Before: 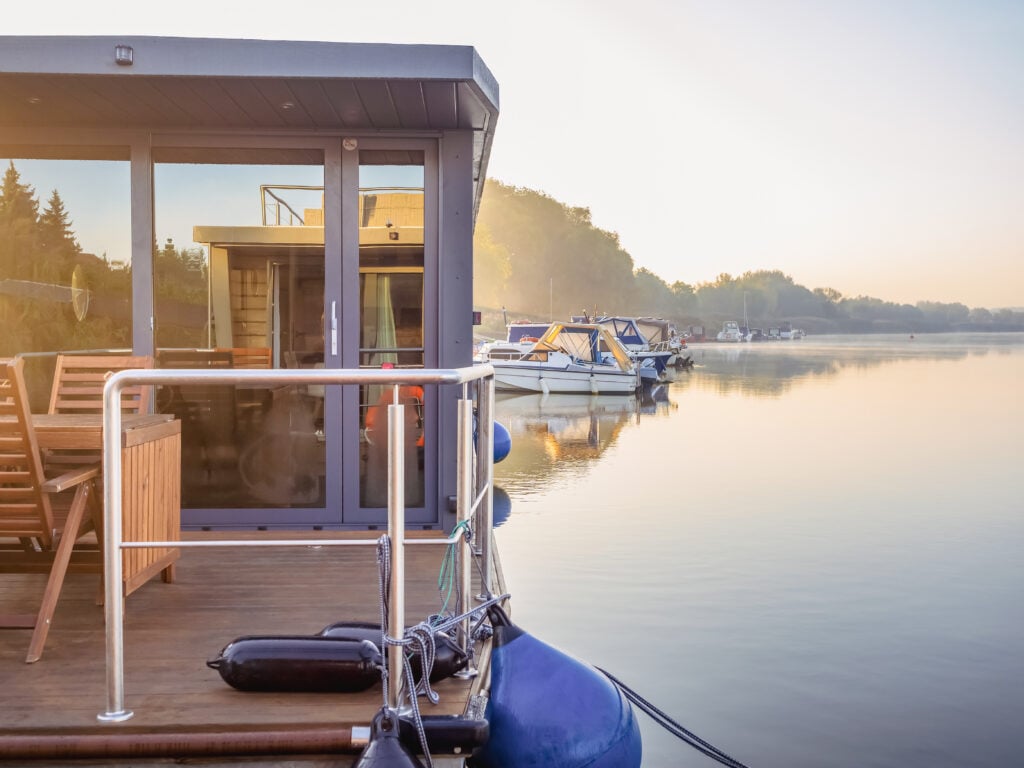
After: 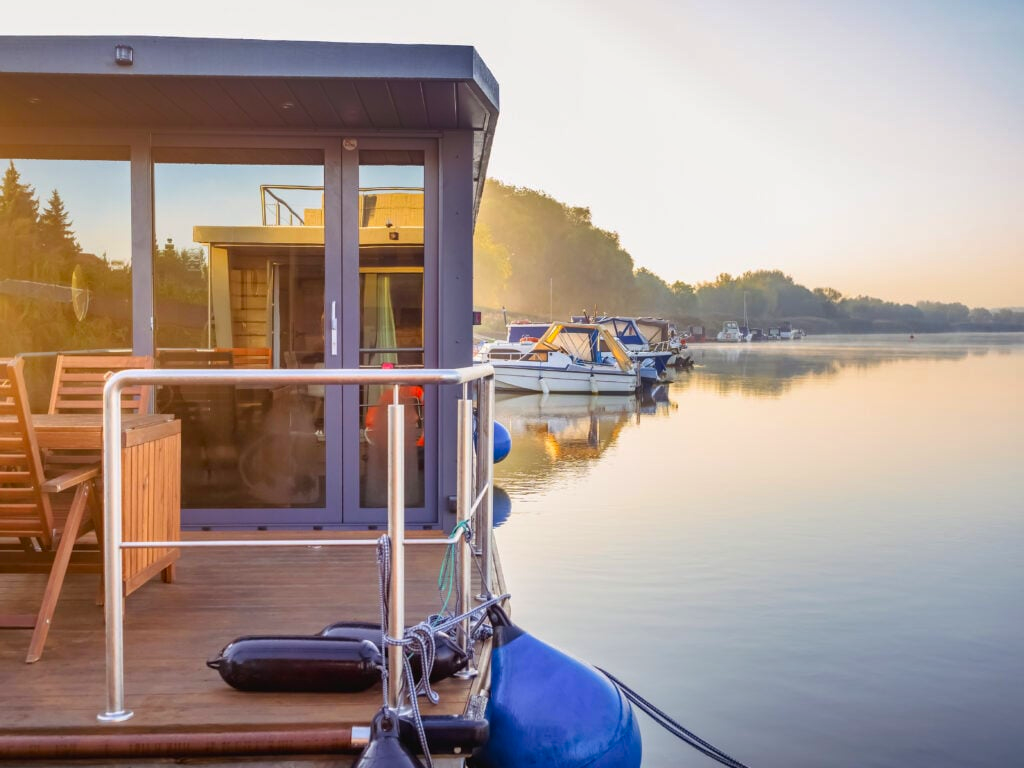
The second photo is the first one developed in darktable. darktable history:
color correction: highlights b* -0.06, saturation 1.33
shadows and highlights: radius 265.08, soften with gaussian
